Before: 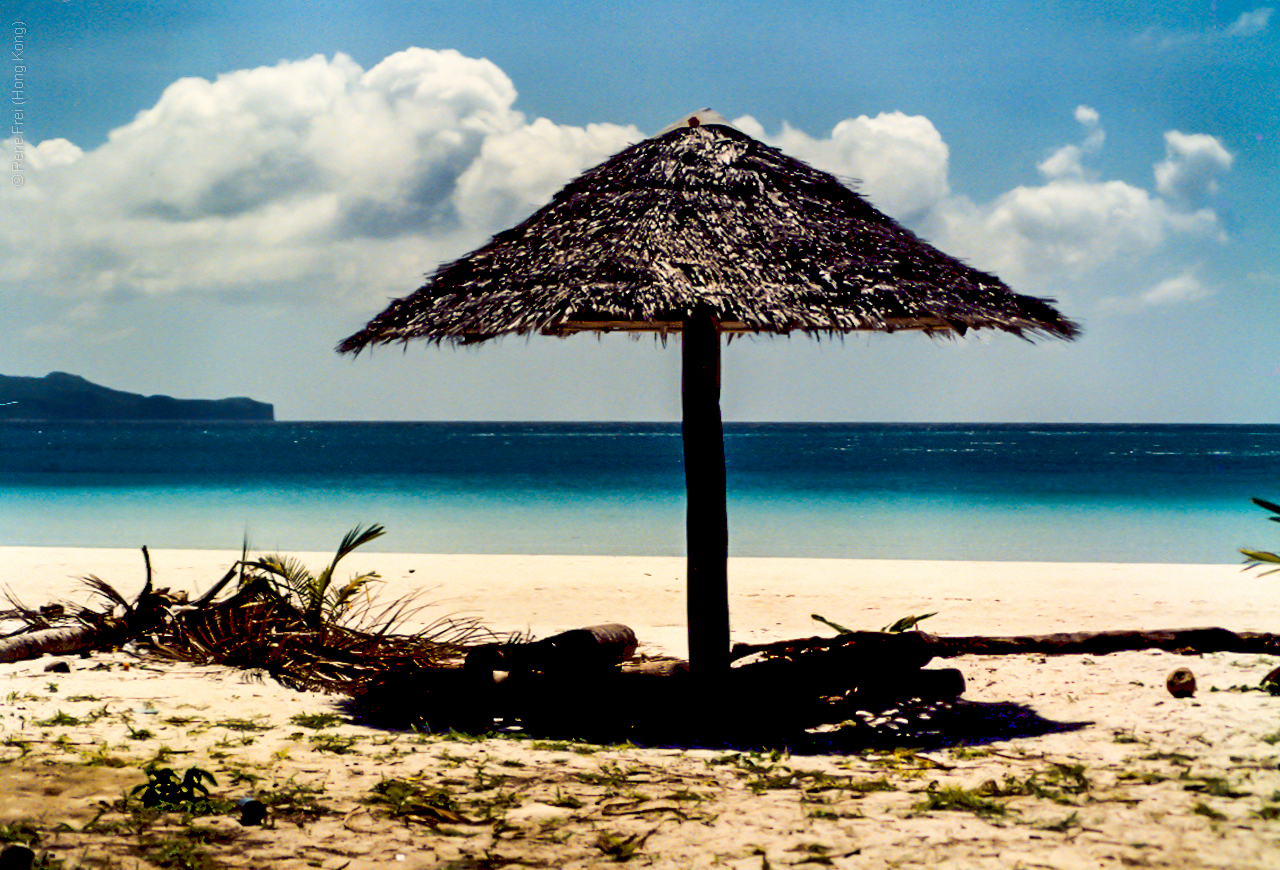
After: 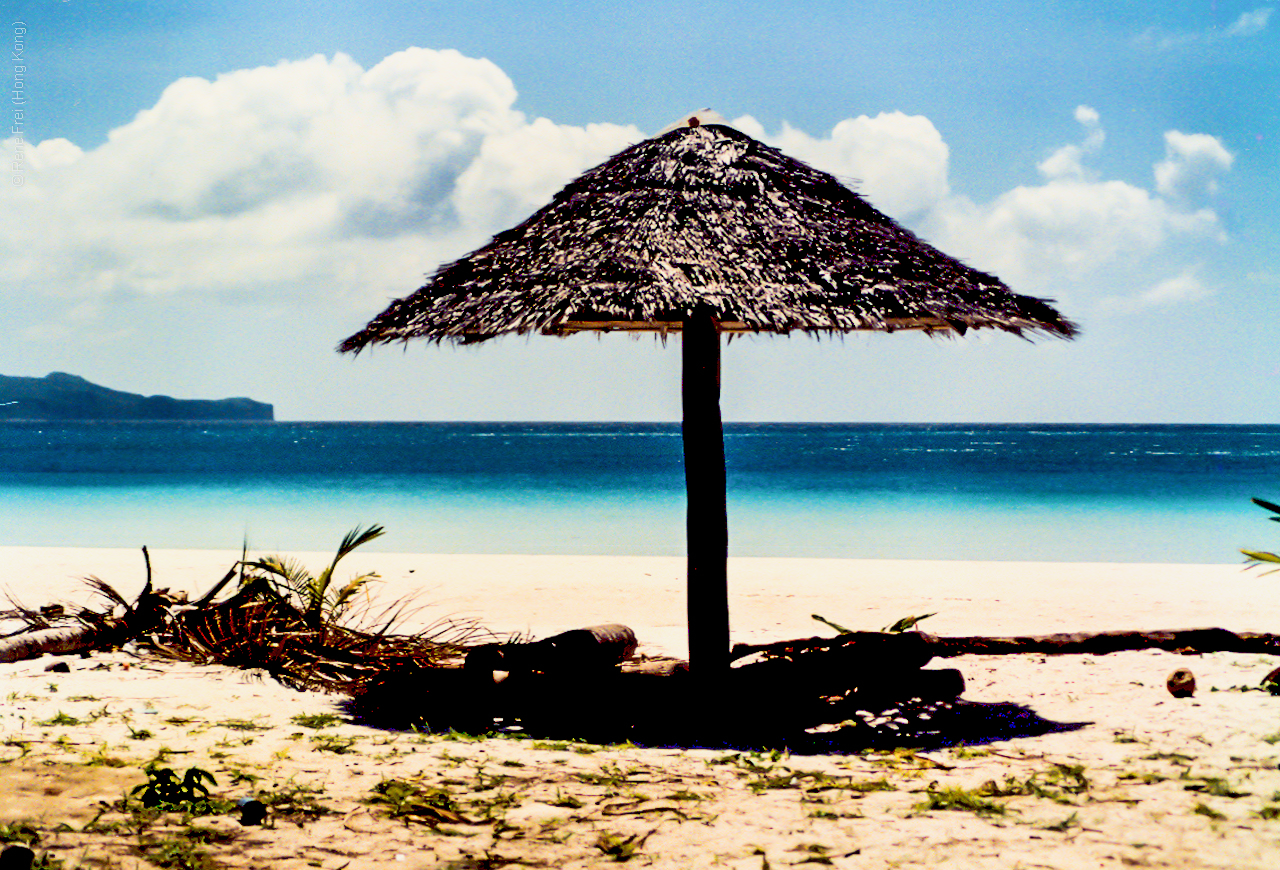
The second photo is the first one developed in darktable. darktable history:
exposure: black level correction 0, exposure 1.2 EV, compensate exposure bias true, compensate highlight preservation false
filmic rgb: black relative exposure -7.65 EV, white relative exposure 4.56 EV, hardness 3.61, iterations of high-quality reconstruction 0
